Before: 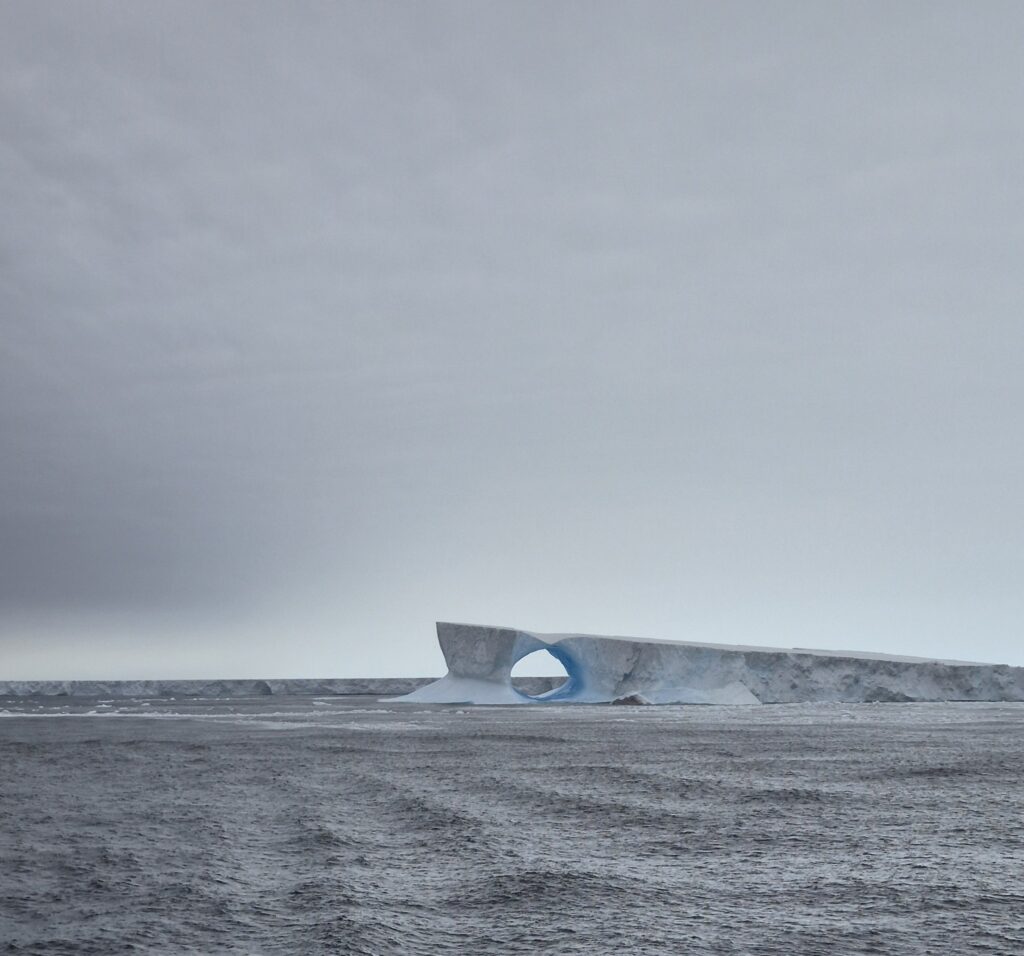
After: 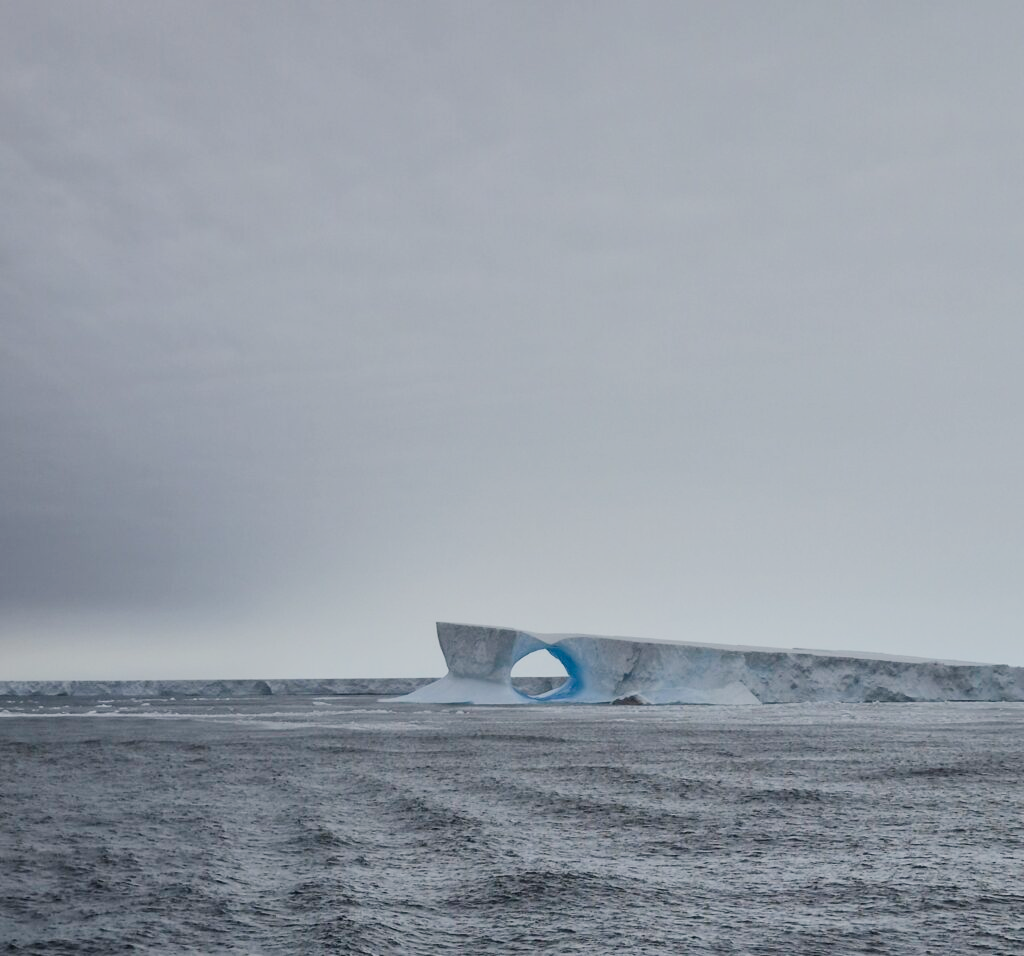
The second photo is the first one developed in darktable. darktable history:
filmic rgb: black relative exposure -7.5 EV, white relative exposure 5 EV, hardness 3.31, contrast 1.3, contrast in shadows safe
color balance rgb: shadows lift › chroma 1%, shadows lift › hue 113°, highlights gain › chroma 0.2%, highlights gain › hue 333°, perceptual saturation grading › global saturation 20%, perceptual saturation grading › highlights -50%, perceptual saturation grading › shadows 25%, contrast -10%
